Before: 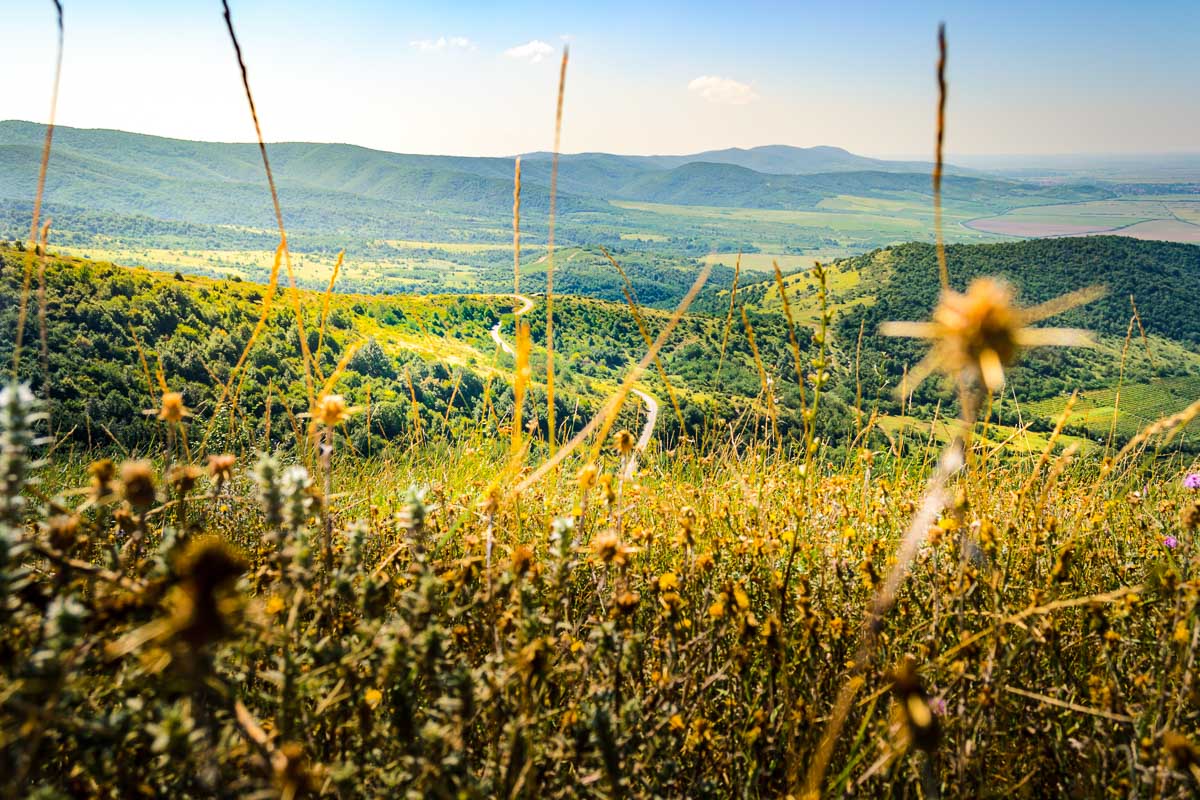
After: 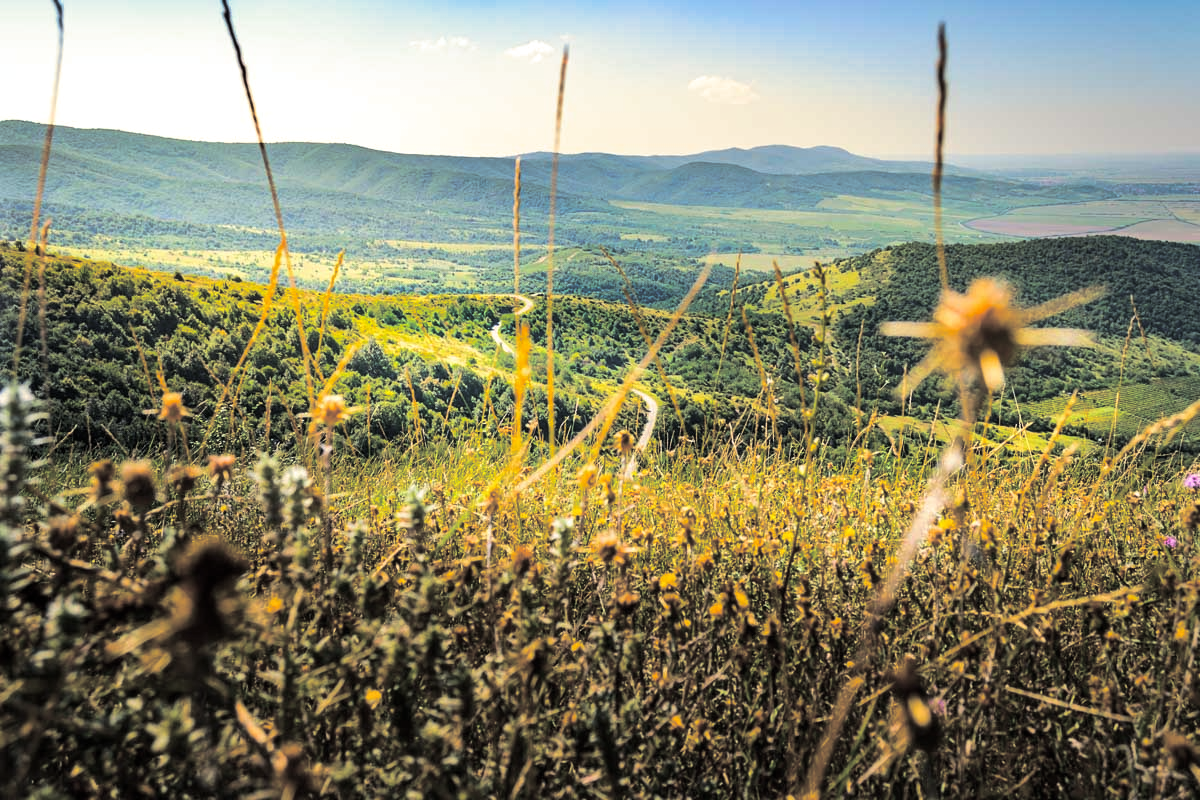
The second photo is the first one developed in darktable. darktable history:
split-toning: shadows › hue 43.2°, shadows › saturation 0, highlights › hue 50.4°, highlights › saturation 1
exposure: exposure 0.014 EV, compensate highlight preservation false
shadows and highlights: shadows 32, highlights -32, soften with gaussian
